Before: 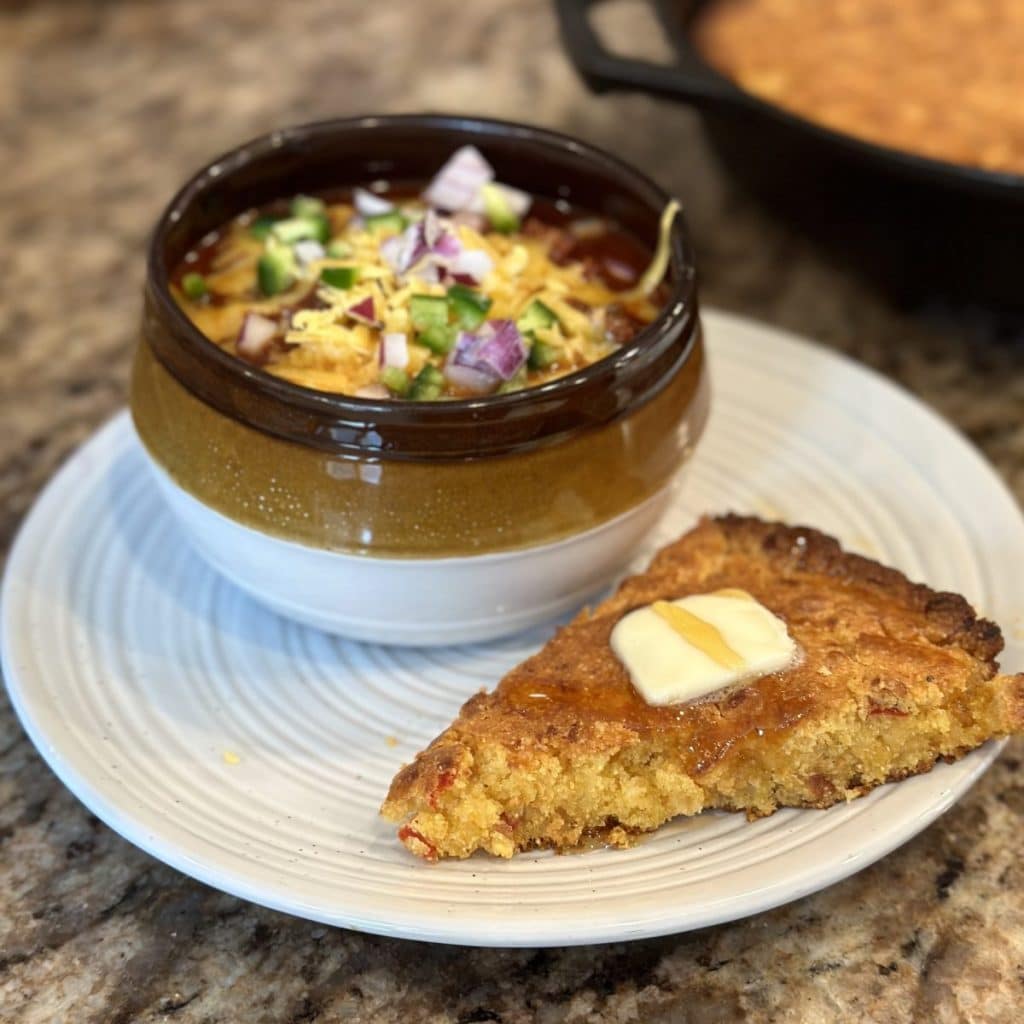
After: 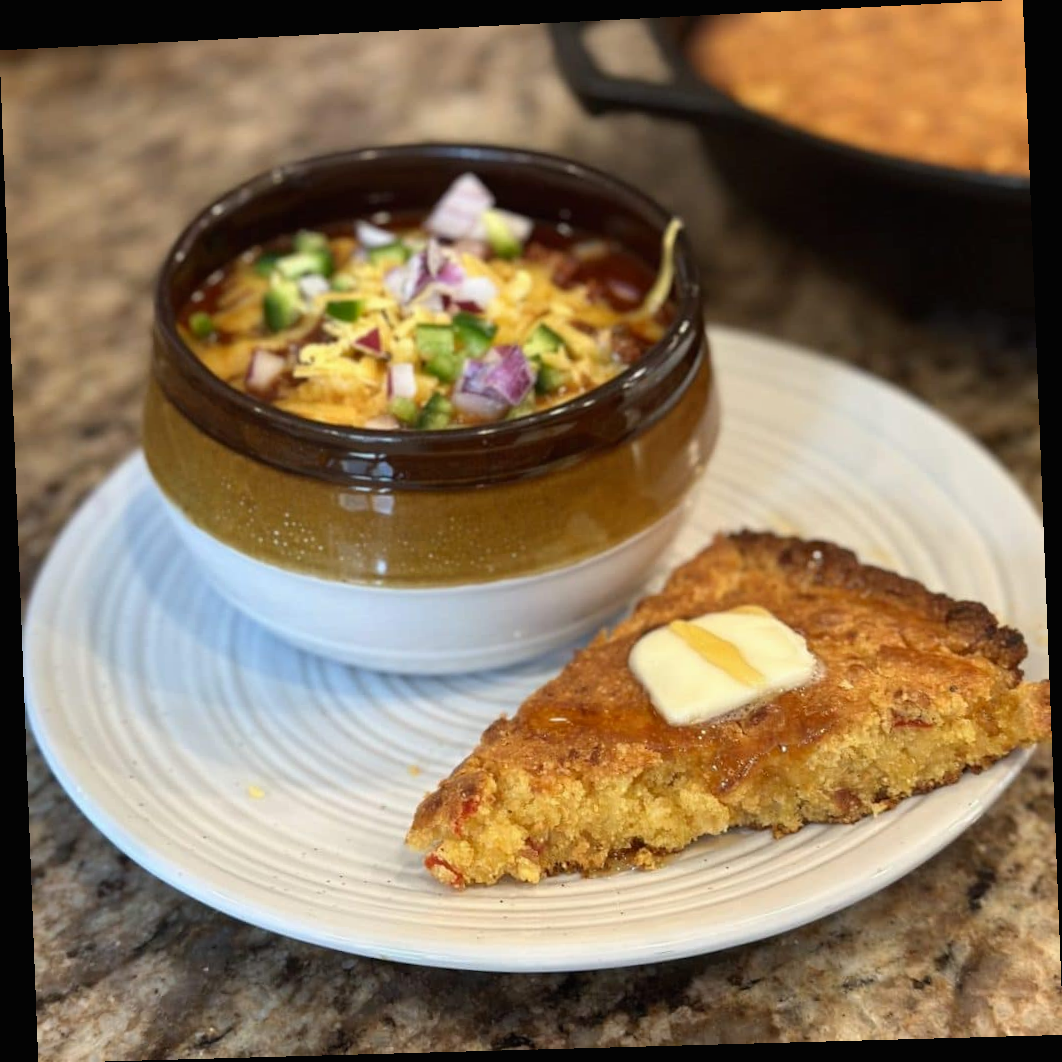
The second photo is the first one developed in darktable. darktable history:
rotate and perspective: rotation -2.22°, lens shift (horizontal) -0.022, automatic cropping off
contrast brightness saturation: contrast -0.02, brightness -0.01, saturation 0.03
